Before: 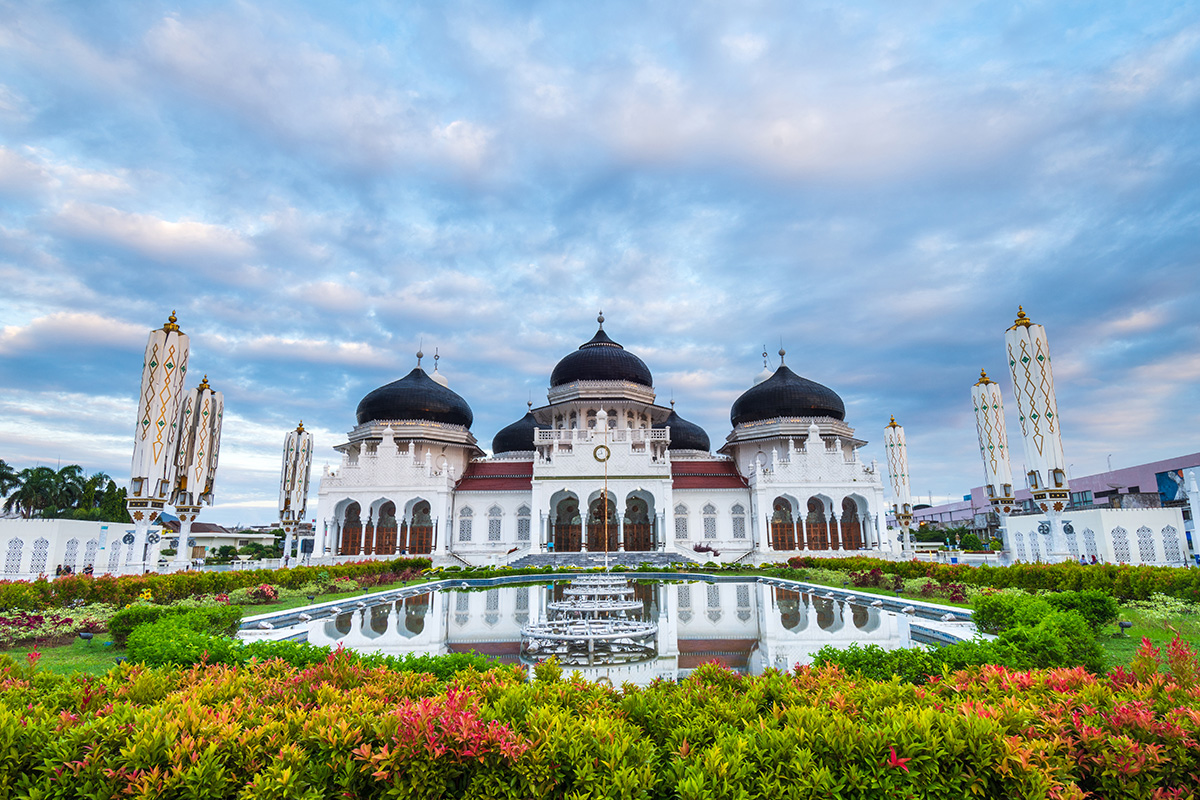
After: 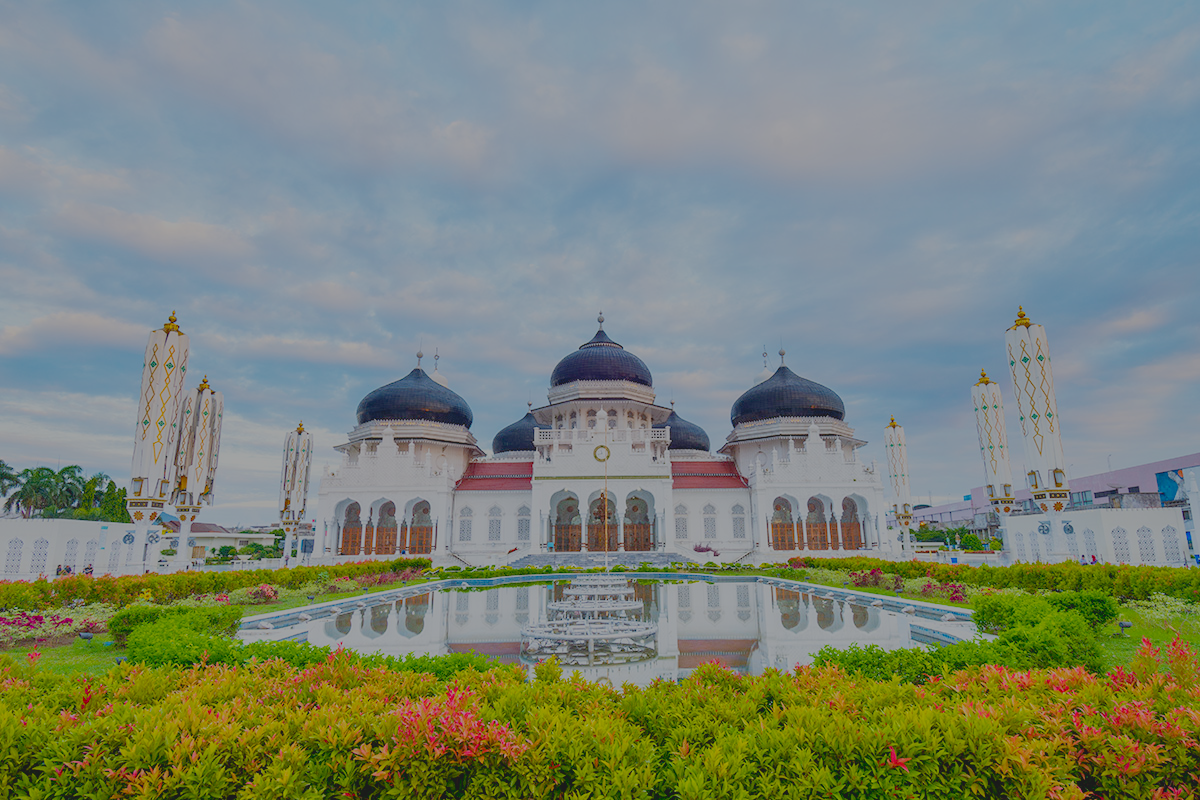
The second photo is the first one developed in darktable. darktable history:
contrast brightness saturation: contrast -0.19, saturation 0.19
color balance rgb: linear chroma grading › global chroma 3.45%, perceptual saturation grading › global saturation 11.24%, perceptual brilliance grading › global brilliance 3.04%, global vibrance 2.8%
filmic rgb: white relative exposure 8 EV, threshold 3 EV, structure ↔ texture 100%, target black luminance 0%, hardness 2.44, latitude 76.53%, contrast 0.562, shadows ↔ highlights balance 0%, preserve chrominance no, color science v4 (2020), iterations of high-quality reconstruction 10, type of noise poissonian, enable highlight reconstruction true
